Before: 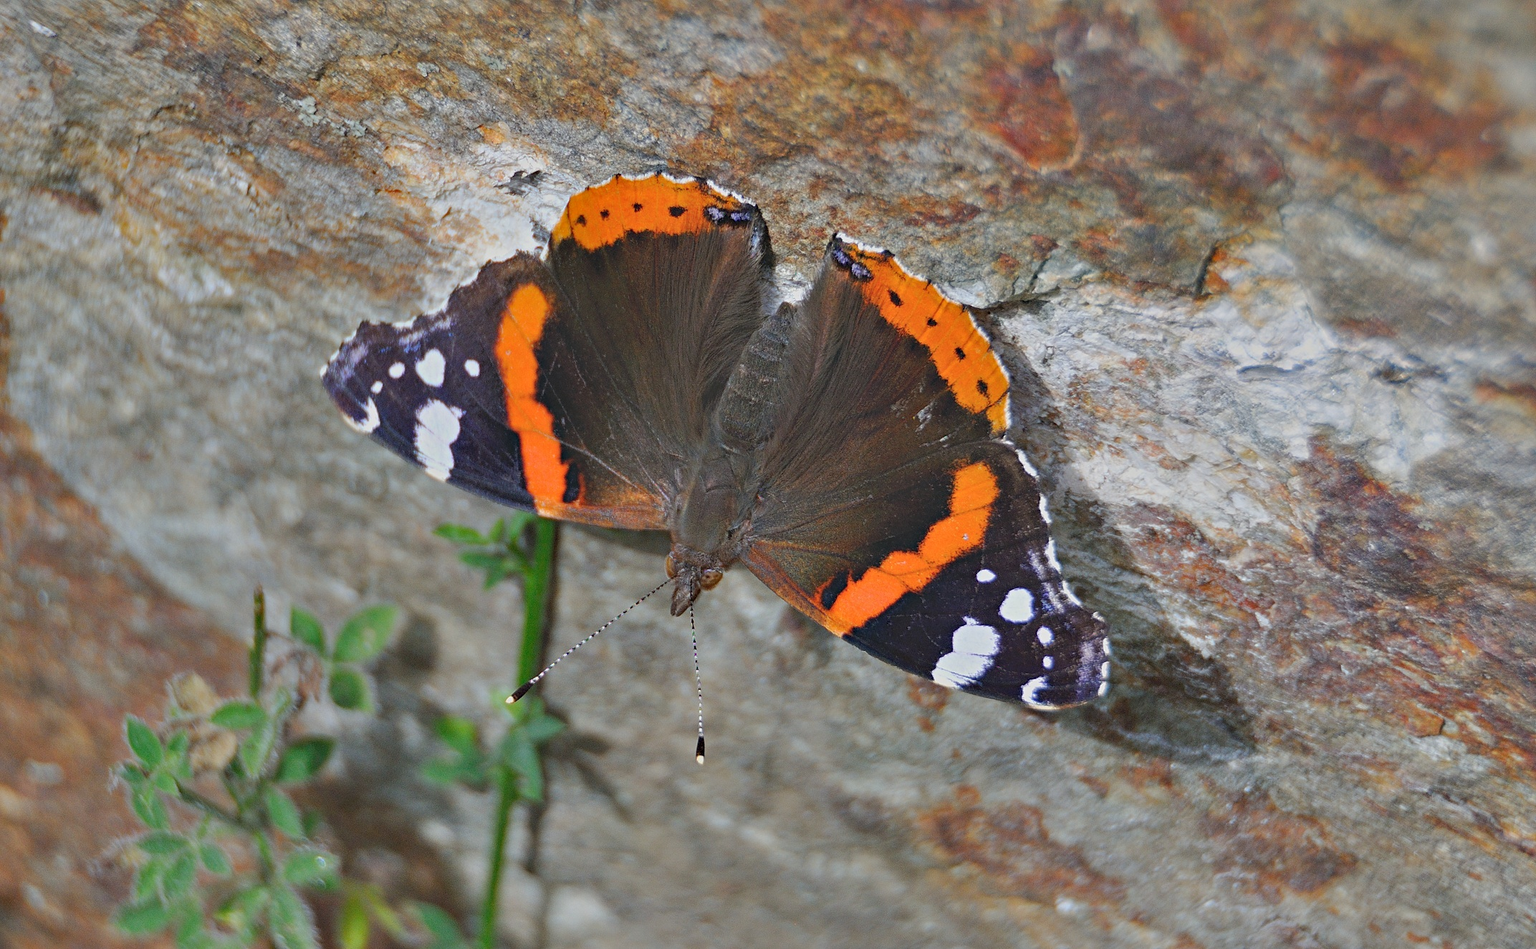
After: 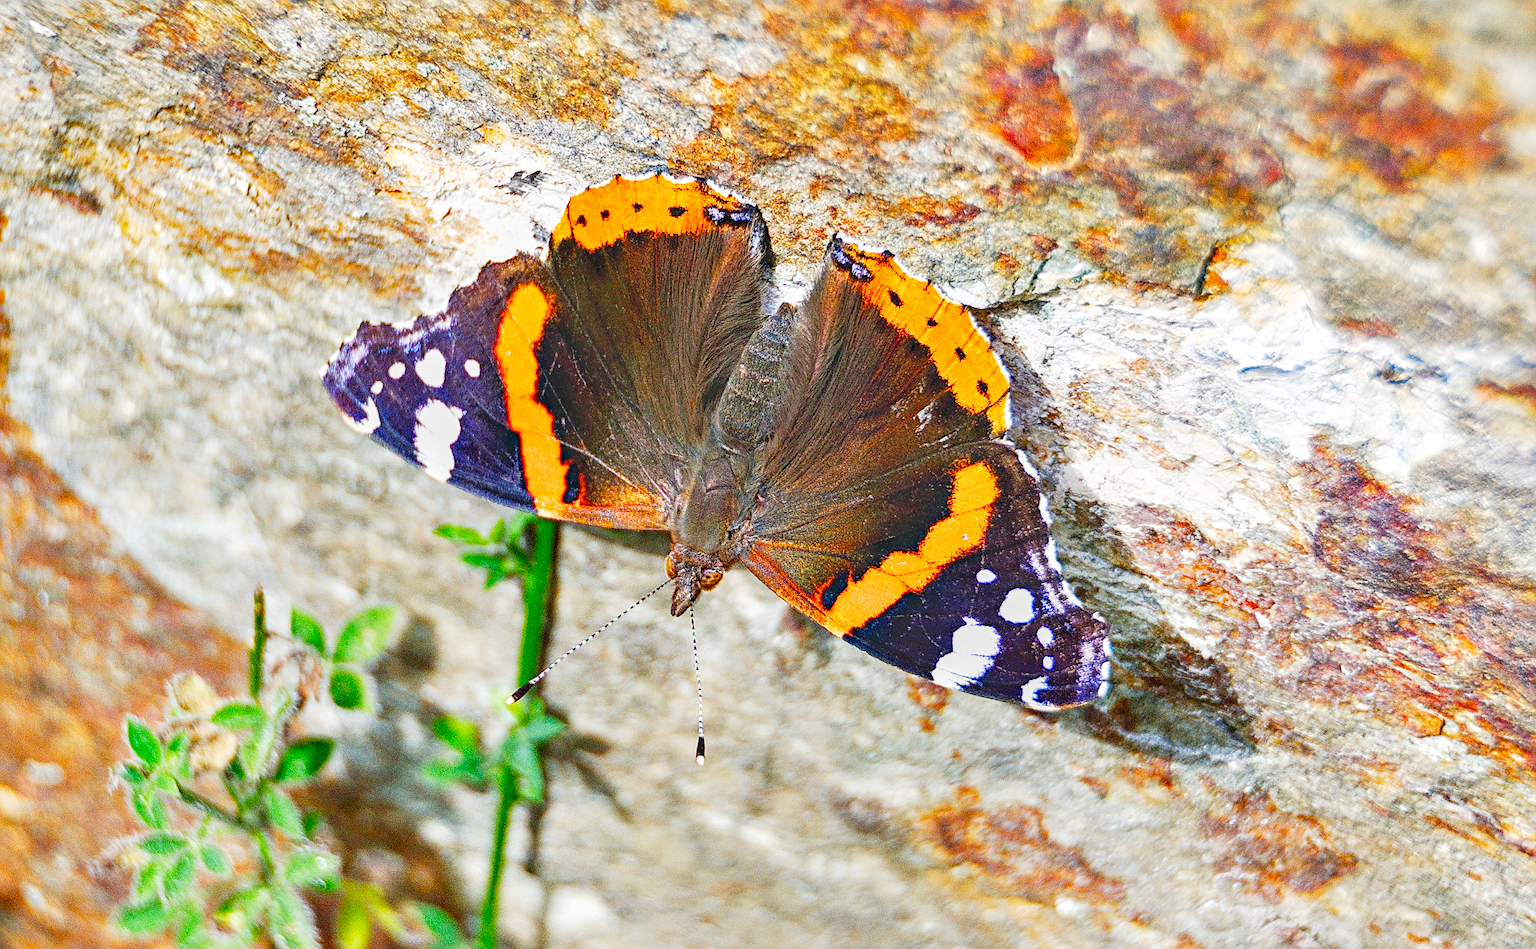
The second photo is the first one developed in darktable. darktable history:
base curve: curves: ch0 [(0, 0) (0.007, 0.004) (0.027, 0.03) (0.046, 0.07) (0.207, 0.54) (0.442, 0.872) (0.673, 0.972) (1, 1)], preserve colors none
local contrast: on, module defaults
sharpen: on, module defaults
color balance rgb: highlights gain › chroma 2.1%, highlights gain › hue 74.68°, linear chroma grading › global chroma 14.404%, perceptual saturation grading › global saturation 20%, perceptual saturation grading › highlights -50.087%, perceptual saturation grading › shadows 30.66%, global vibrance 20%
